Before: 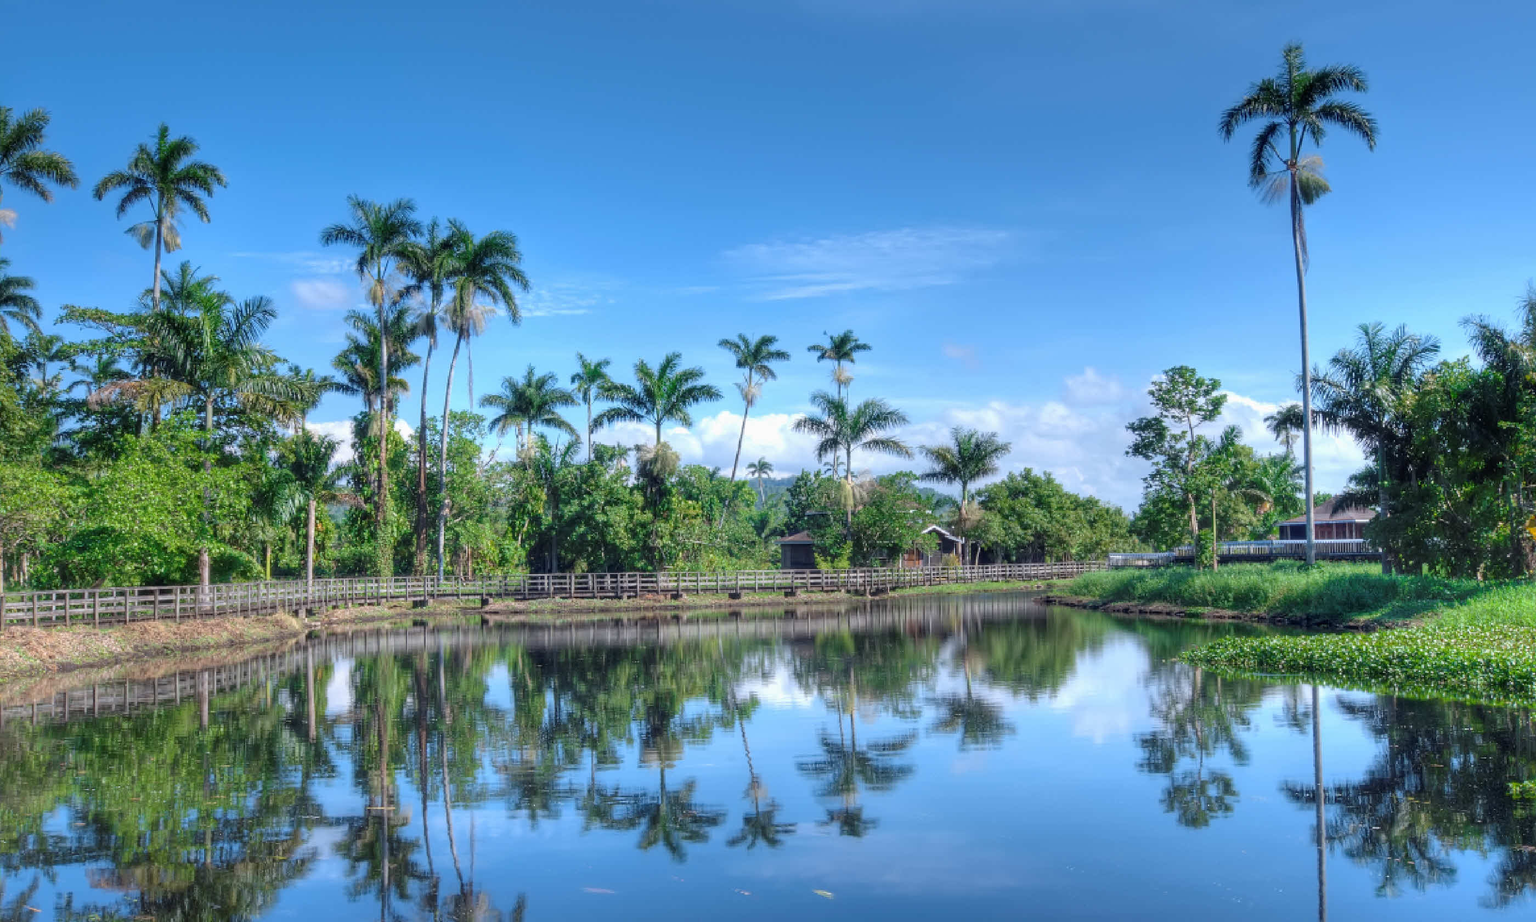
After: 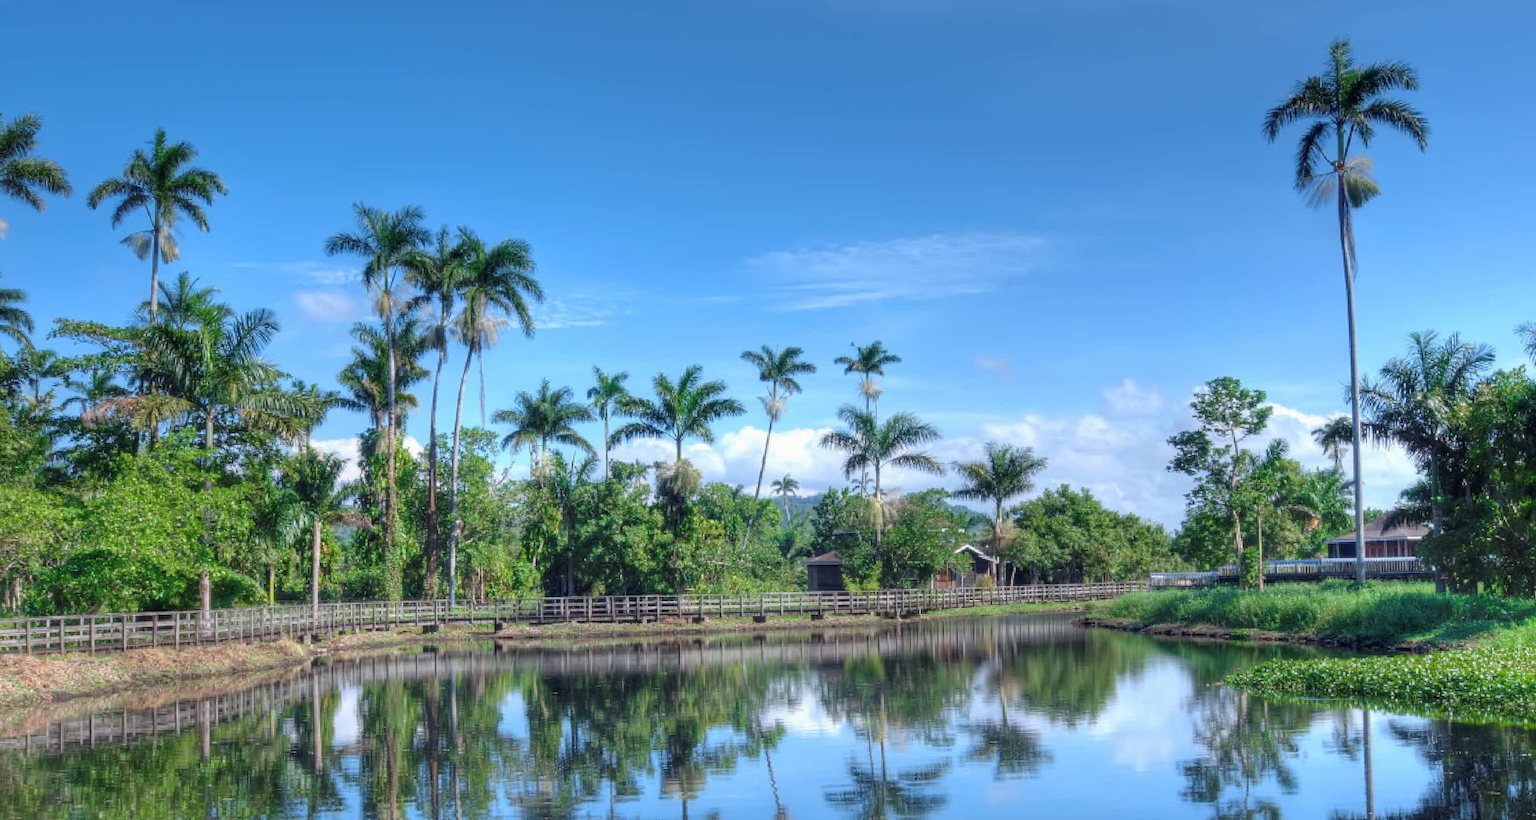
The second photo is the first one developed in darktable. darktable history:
crop and rotate: angle 0.254°, left 0.209%, right 3.357%, bottom 14.136%
